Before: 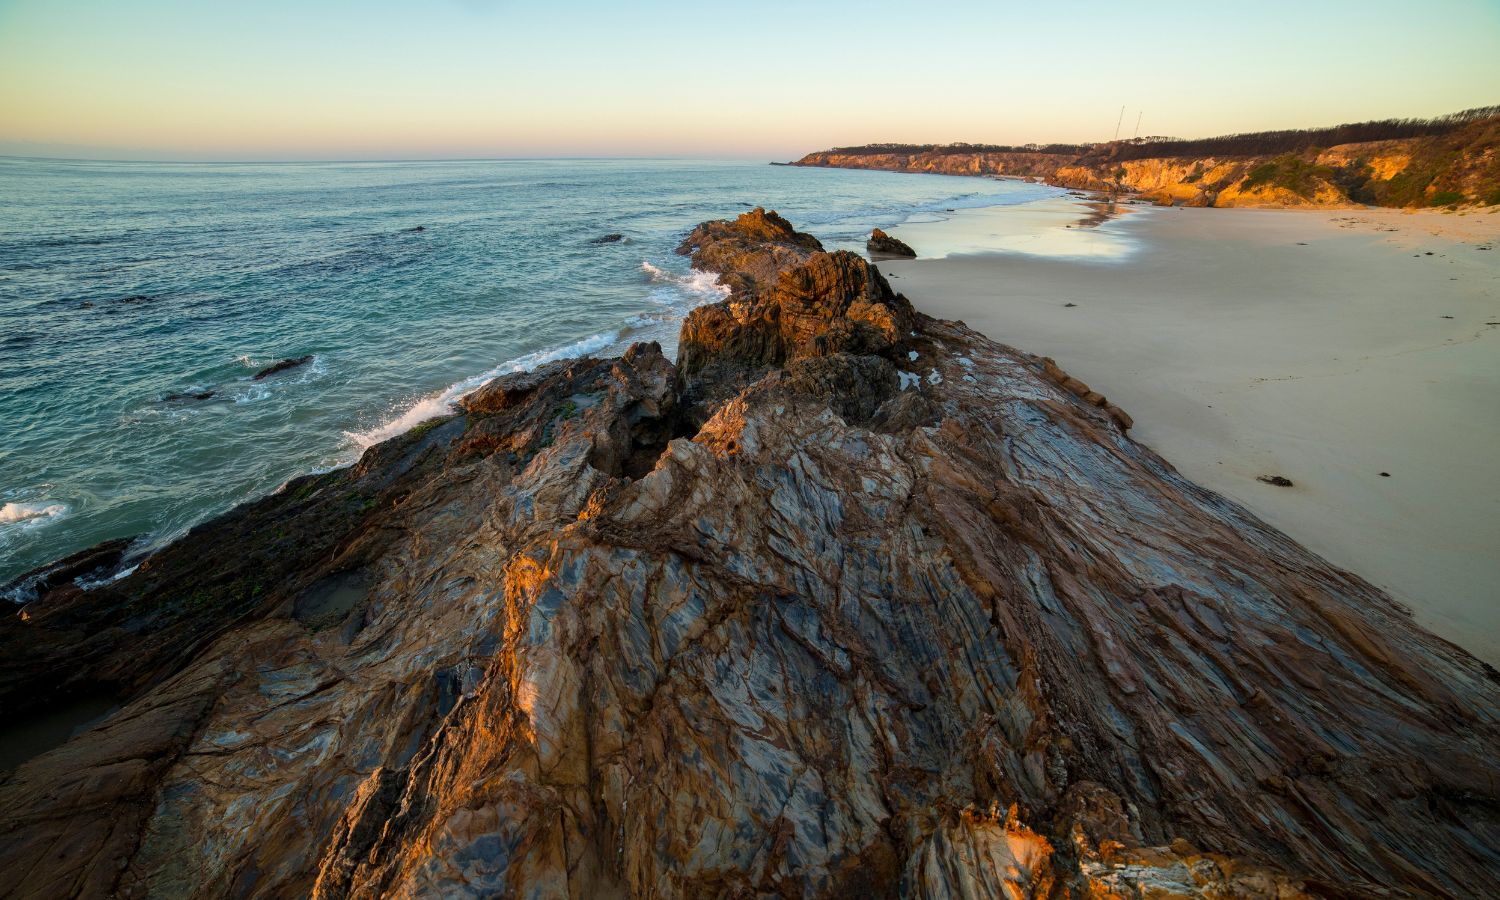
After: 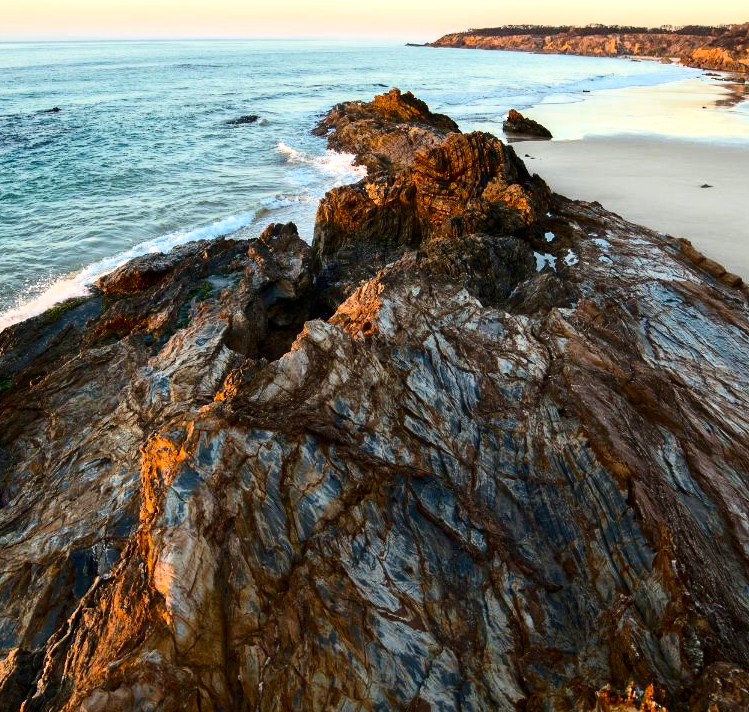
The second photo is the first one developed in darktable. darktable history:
crop and rotate: angle 0.02°, left 24.31%, top 13.235%, right 25.727%, bottom 7.573%
levels: levels [0, 0.492, 0.984]
contrast brightness saturation: contrast 0.296
color zones: curves: ch0 [(0, 0.425) (0.143, 0.422) (0.286, 0.42) (0.429, 0.419) (0.571, 0.419) (0.714, 0.42) (0.857, 0.422) (1, 0.425)]
exposure: black level correction 0, exposure 0.691 EV, compensate highlight preservation false
